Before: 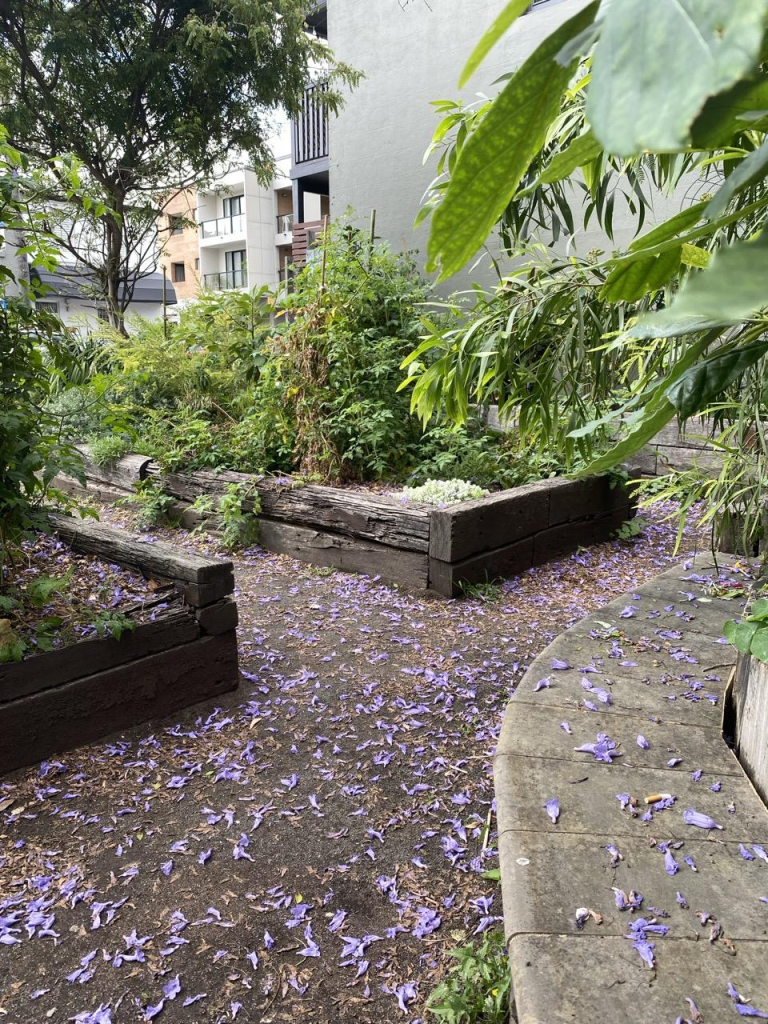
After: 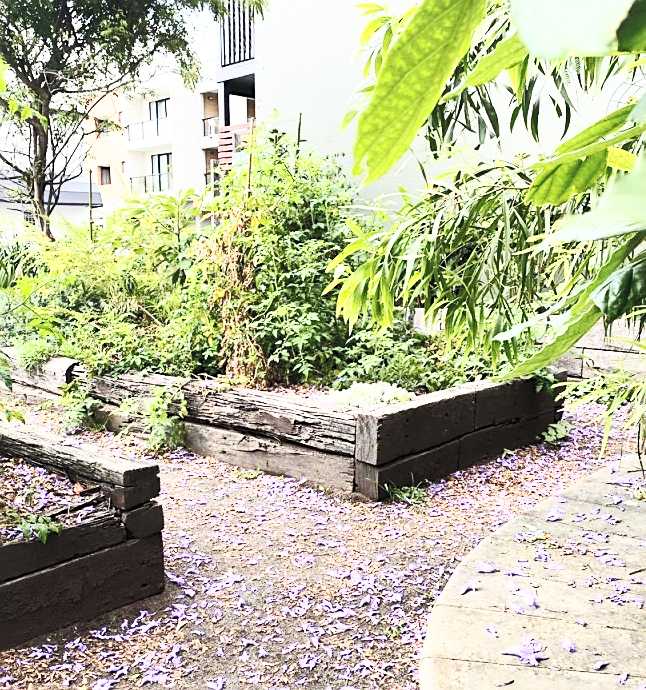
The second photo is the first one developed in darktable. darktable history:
sharpen: on, module defaults
base curve: curves: ch0 [(0, 0) (0.028, 0.03) (0.121, 0.232) (0.46, 0.748) (0.859, 0.968) (1, 1)], preserve colors none
contrast brightness saturation: contrast 0.379, brightness 0.51
crop and rotate: left 9.666%, top 9.545%, right 6.113%, bottom 23.068%
